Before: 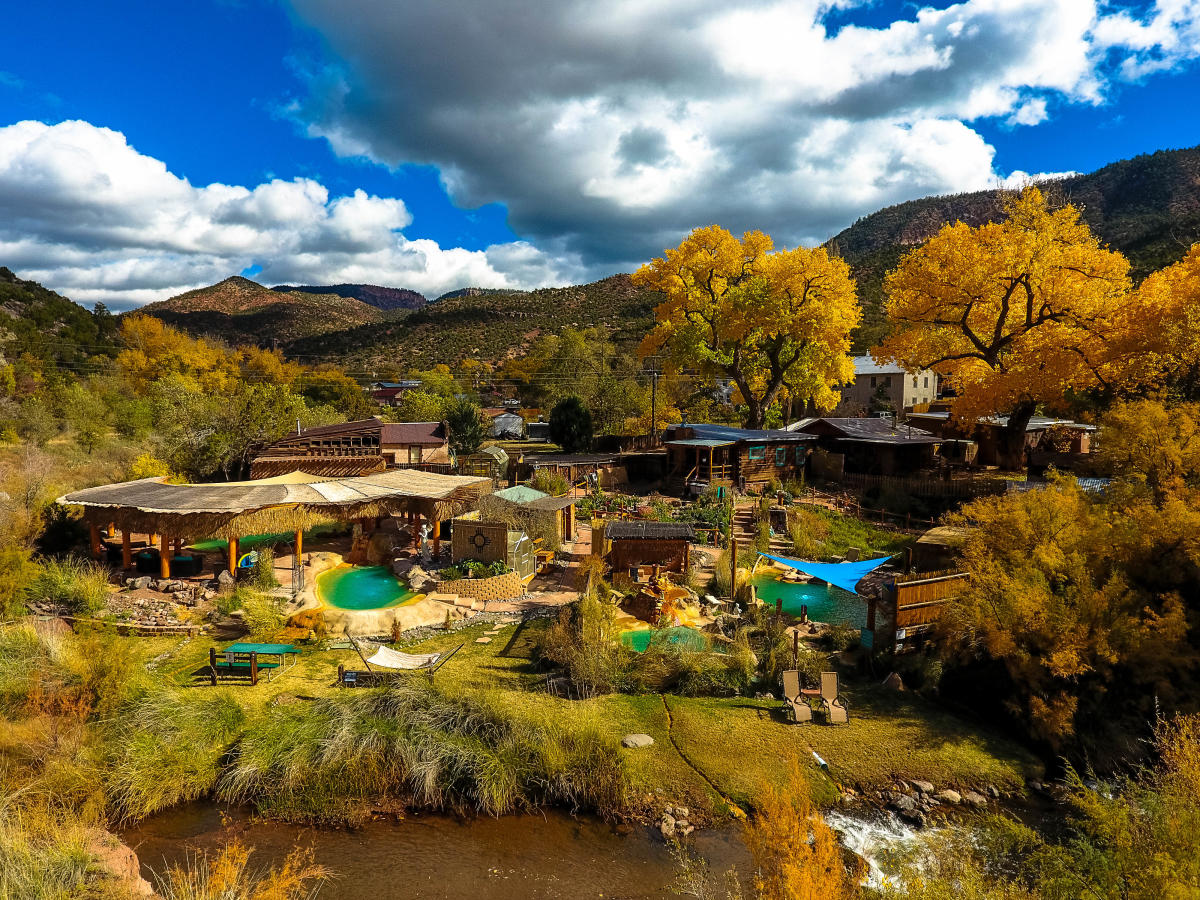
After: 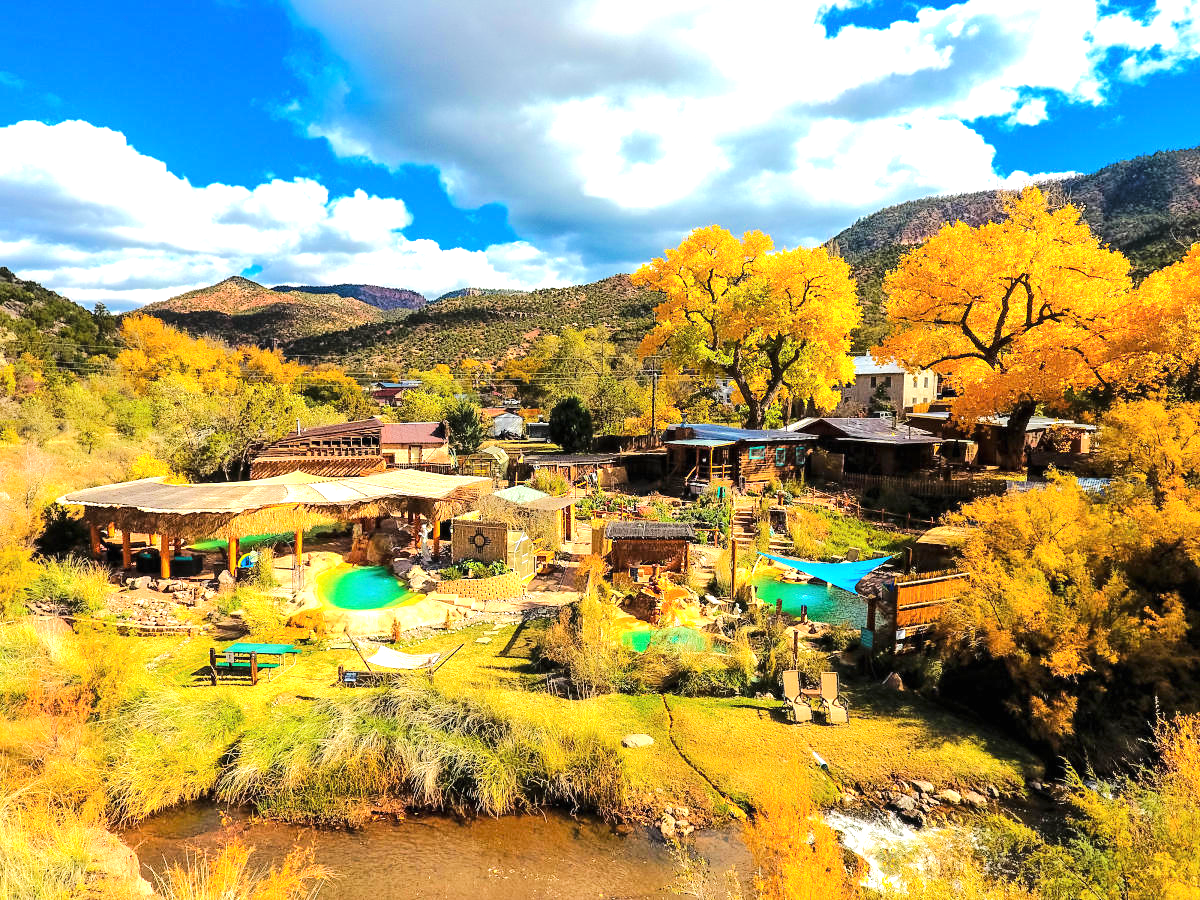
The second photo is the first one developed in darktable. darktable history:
tone equalizer: -7 EV 0.158 EV, -6 EV 0.591 EV, -5 EV 1.14 EV, -4 EV 1.32 EV, -3 EV 1.17 EV, -2 EV 0.6 EV, -1 EV 0.157 EV, edges refinement/feathering 500, mask exposure compensation -1.57 EV, preserve details no
exposure: black level correction 0, exposure 0.948 EV, compensate highlight preservation false
